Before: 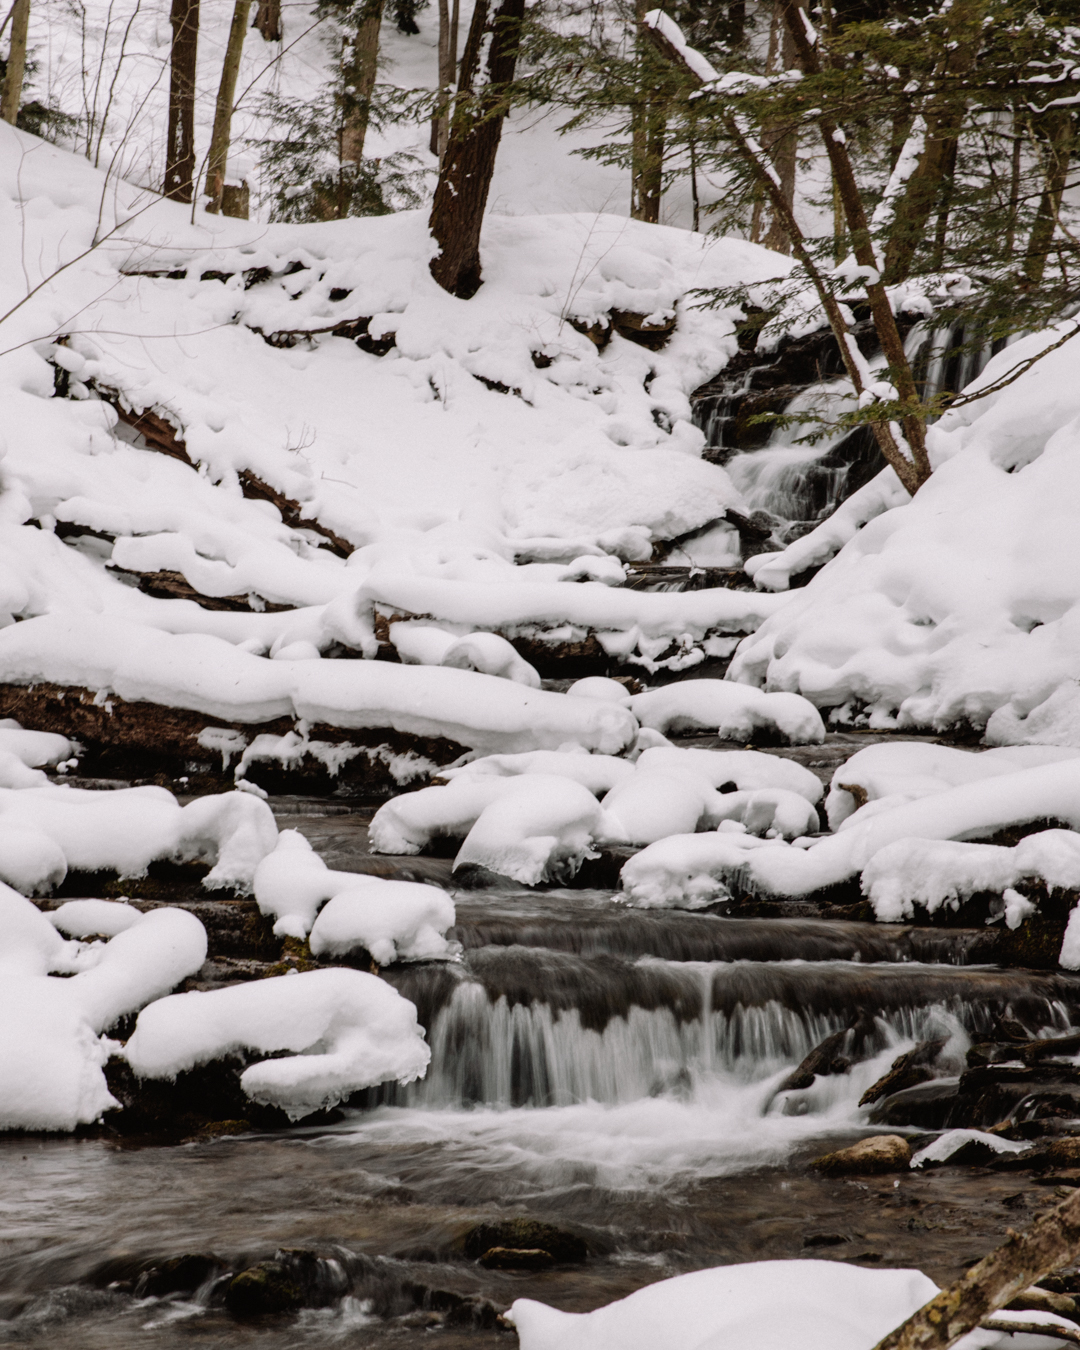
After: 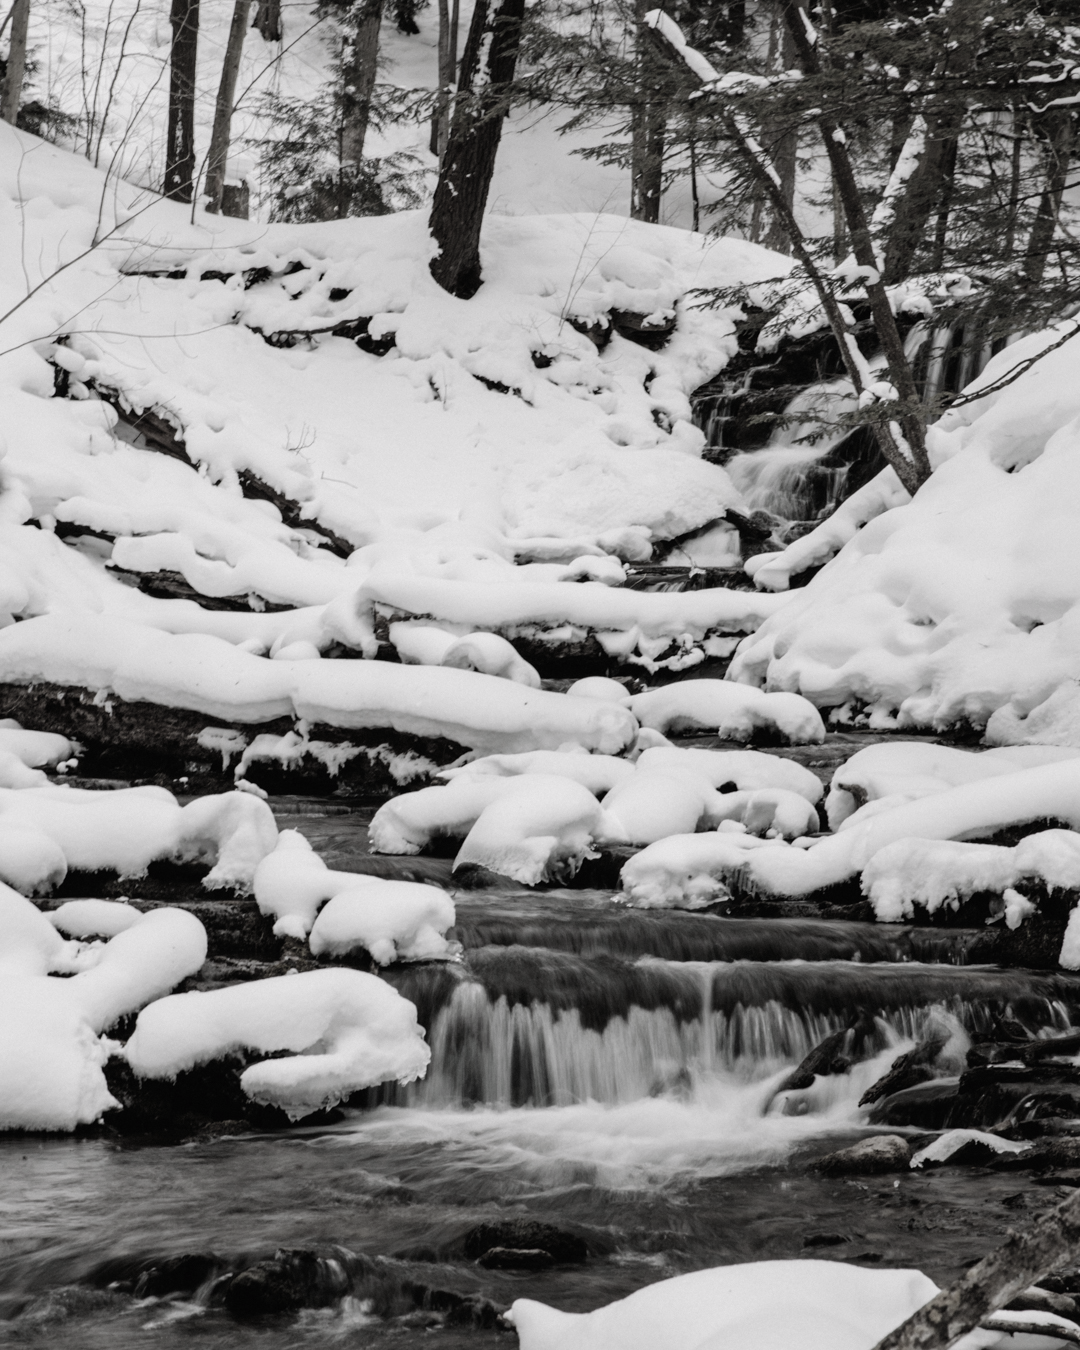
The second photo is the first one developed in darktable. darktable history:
color correction: highlights b* 0.062, saturation 0.142
